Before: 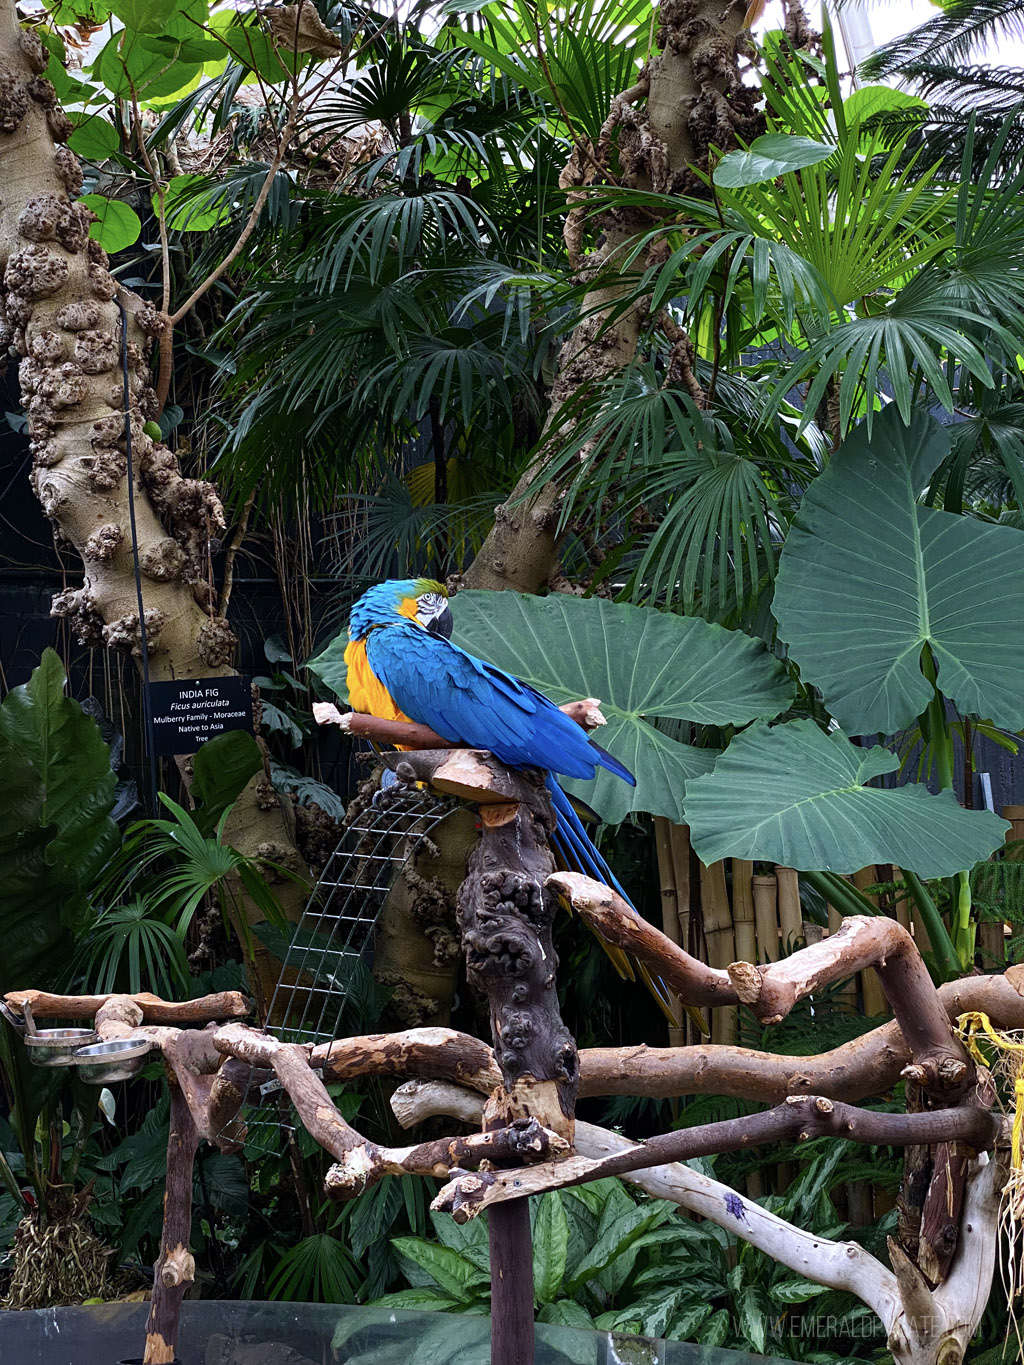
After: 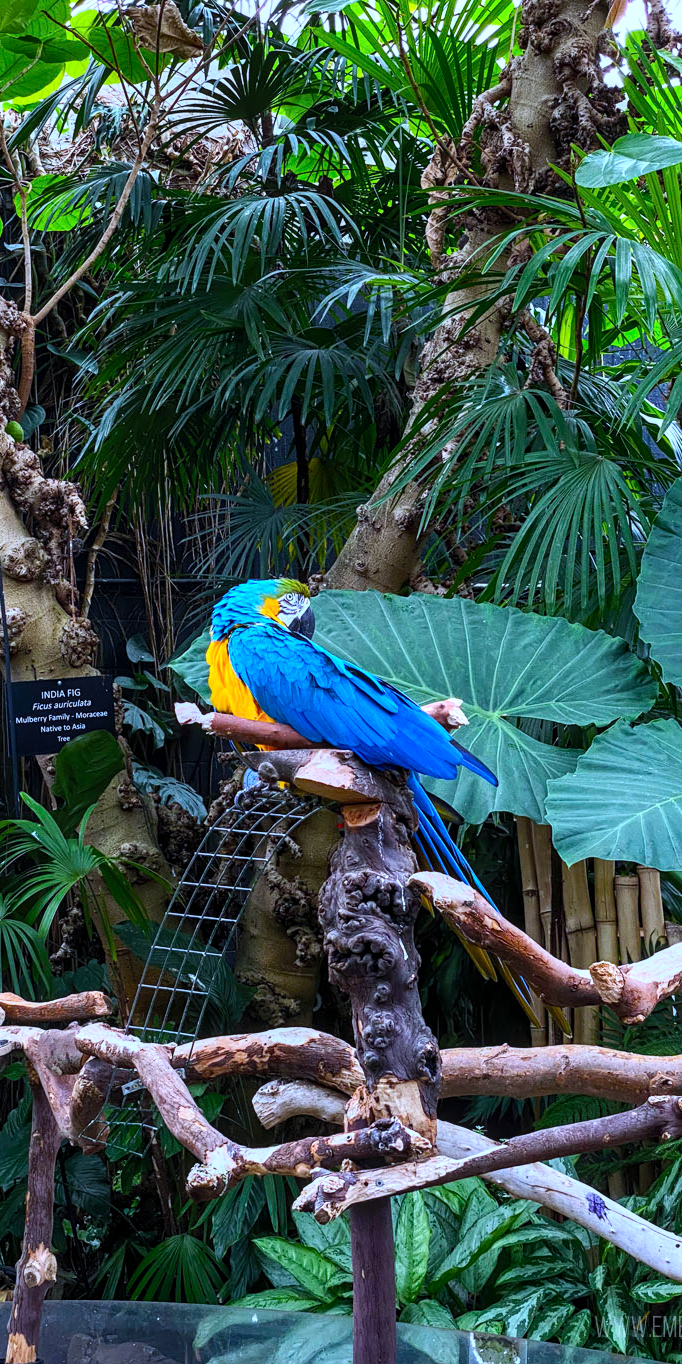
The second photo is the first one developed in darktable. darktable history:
local contrast: on, module defaults
crop and rotate: left 13.537%, right 19.796%
white balance: red 0.926, green 1.003, blue 1.133
contrast brightness saturation: contrast 0.2, brightness 0.16, saturation 0.22
